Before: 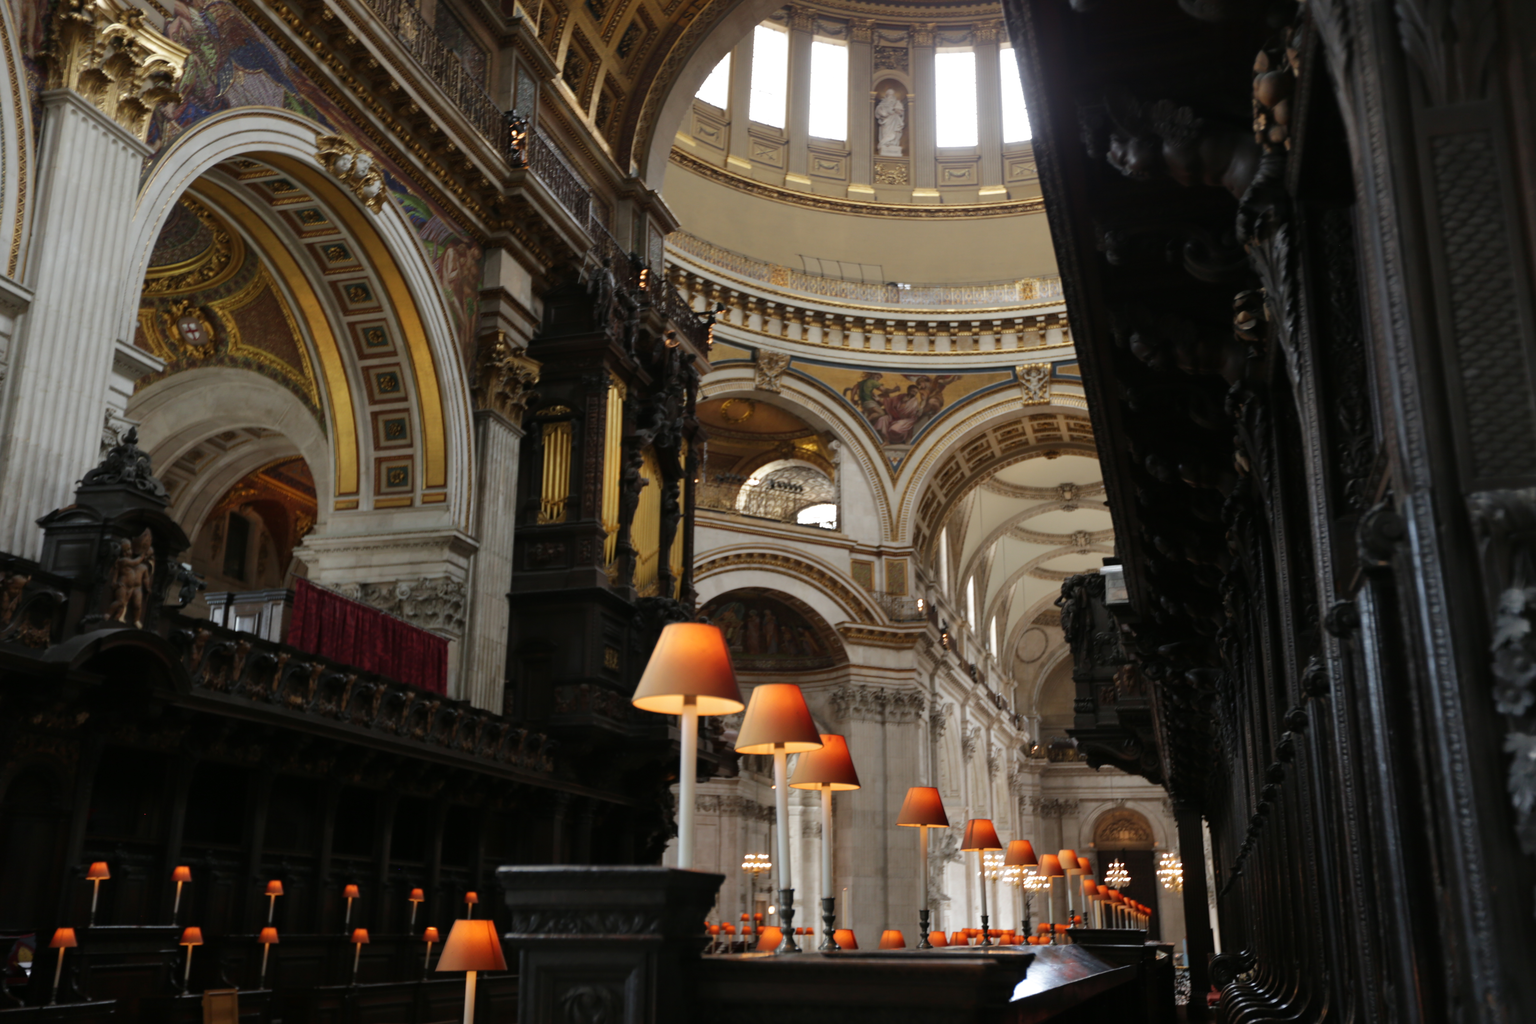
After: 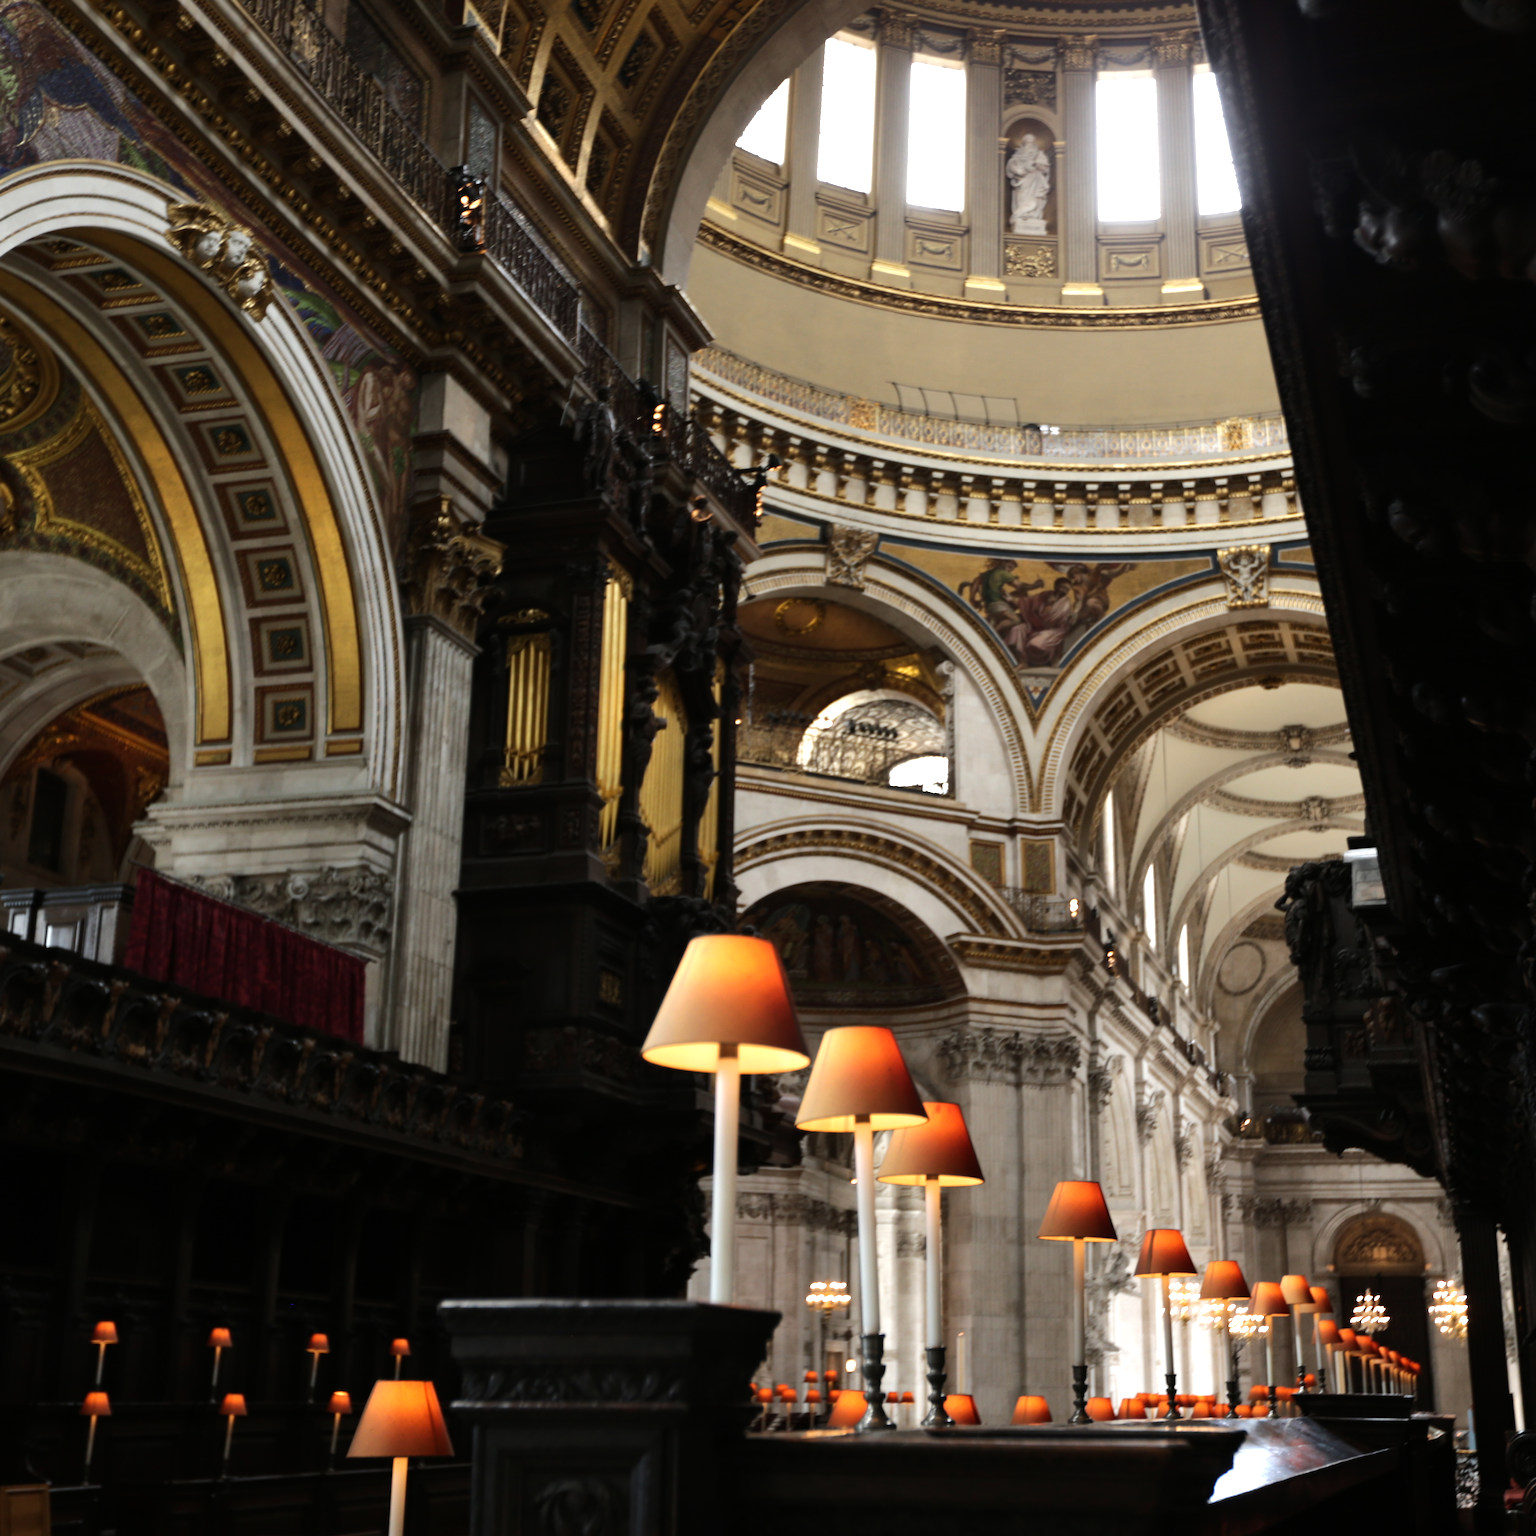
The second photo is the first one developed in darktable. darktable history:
crop and rotate: left 13.342%, right 19.991%
tone equalizer: -8 EV -0.75 EV, -7 EV -0.7 EV, -6 EV -0.6 EV, -5 EV -0.4 EV, -3 EV 0.4 EV, -2 EV 0.6 EV, -1 EV 0.7 EV, +0 EV 0.75 EV, edges refinement/feathering 500, mask exposure compensation -1.57 EV, preserve details no
